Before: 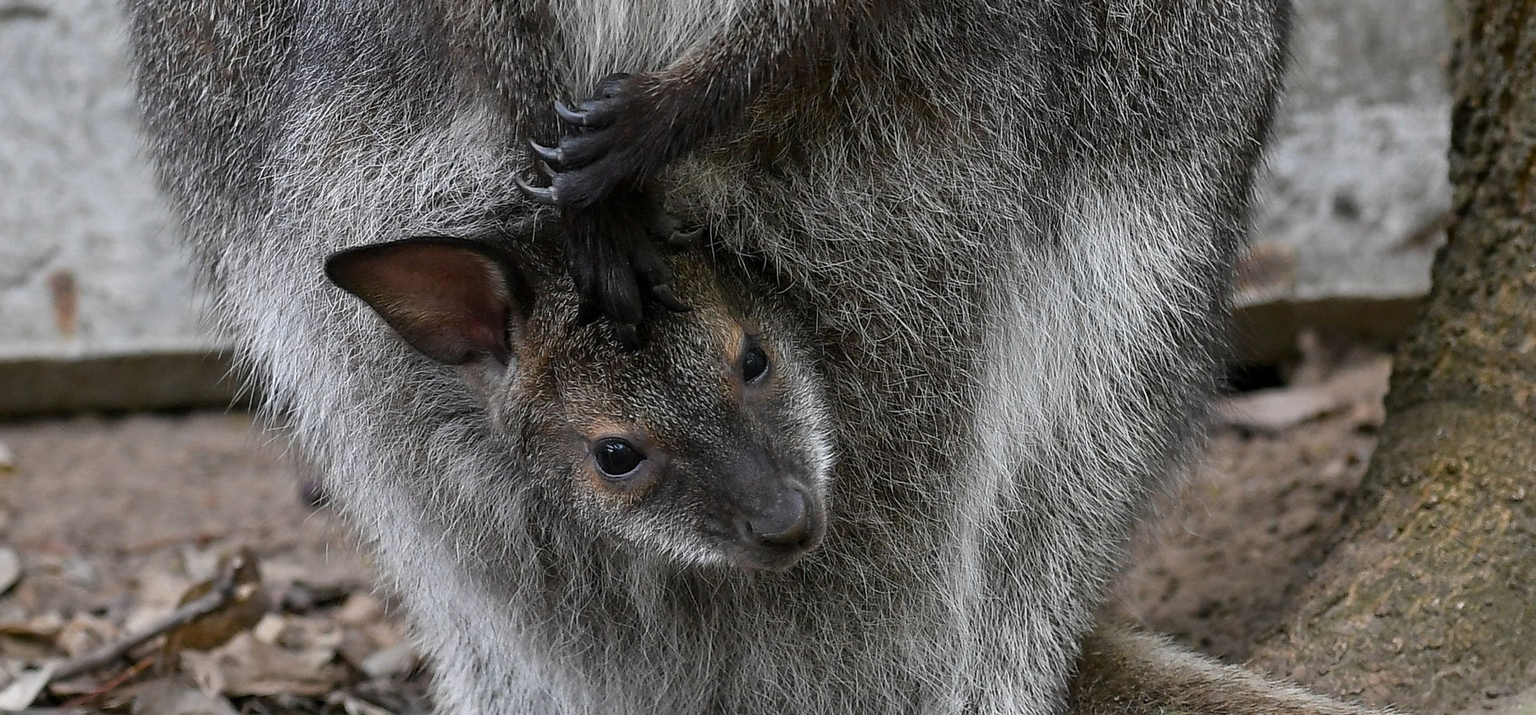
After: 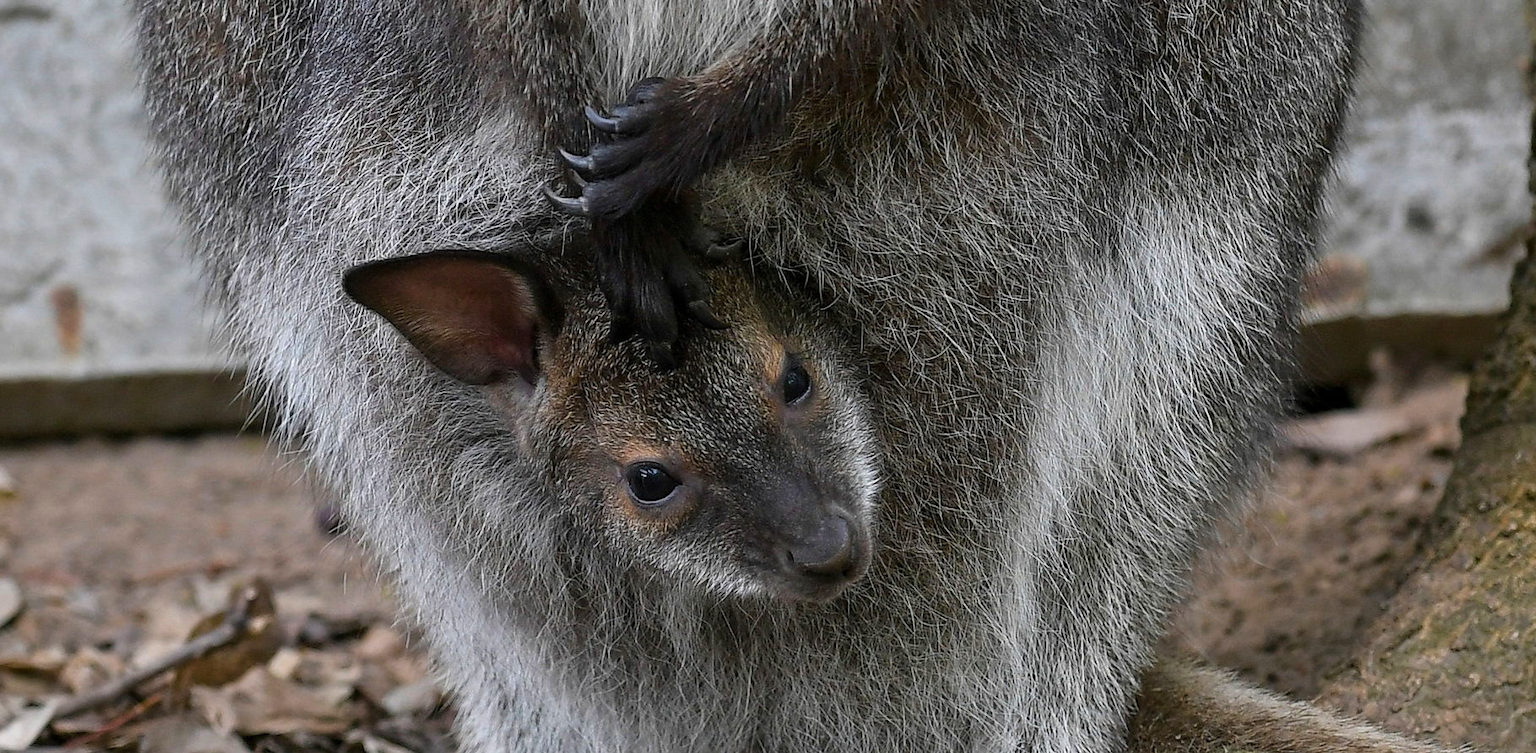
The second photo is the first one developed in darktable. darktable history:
crop and rotate: right 5.167%
velvia: on, module defaults
